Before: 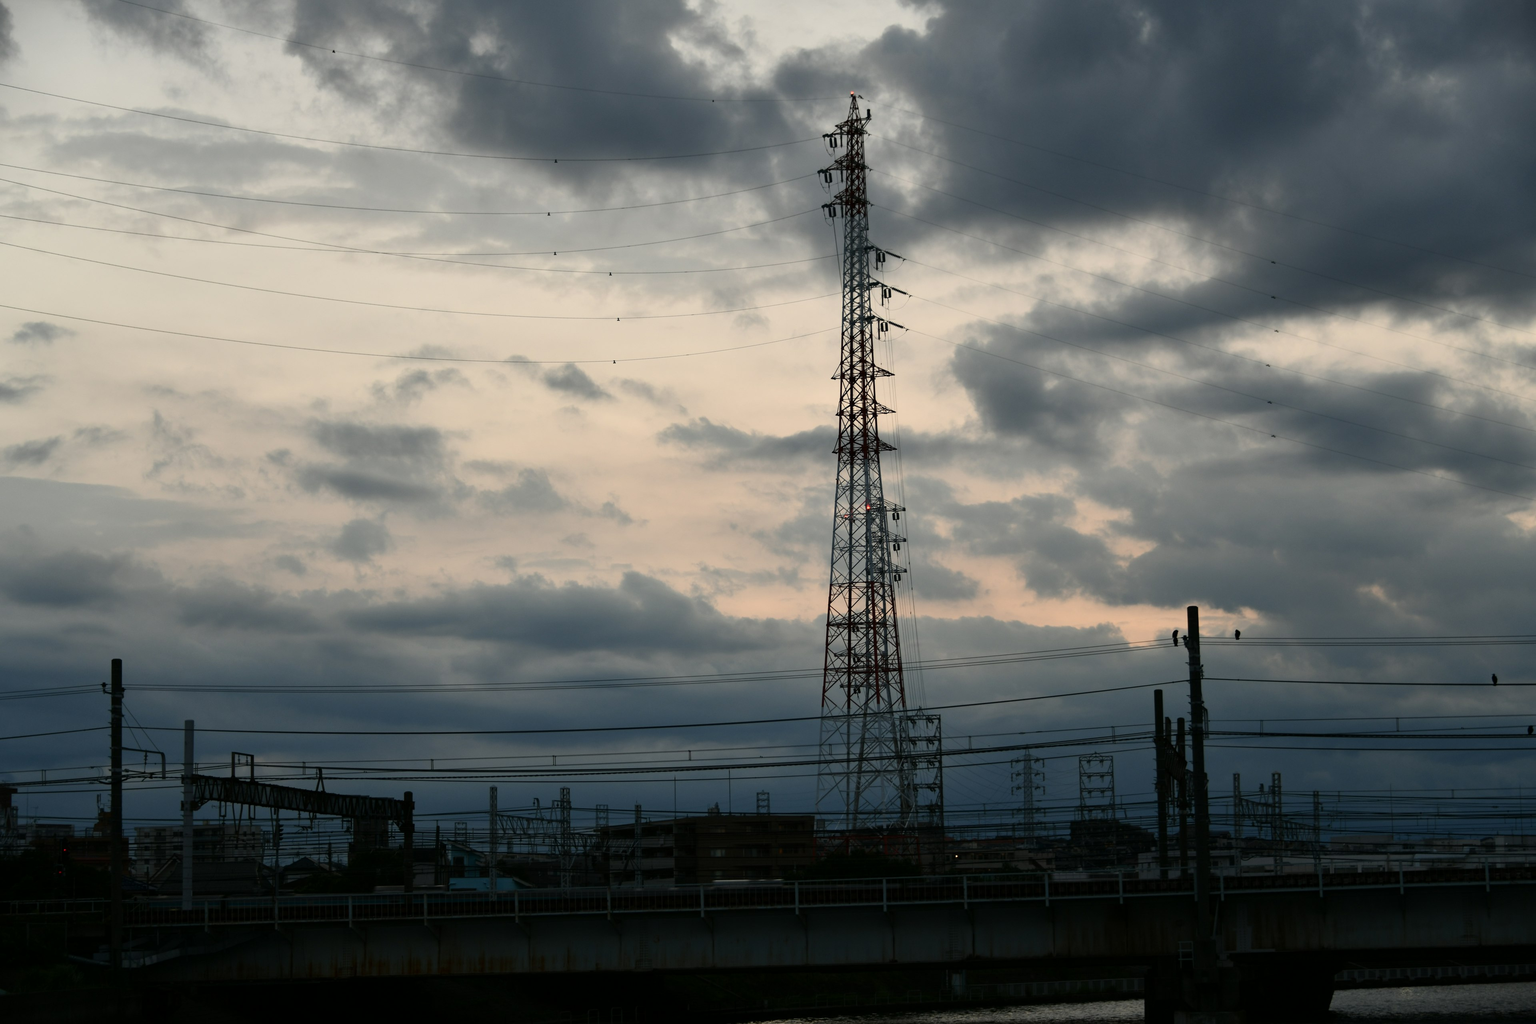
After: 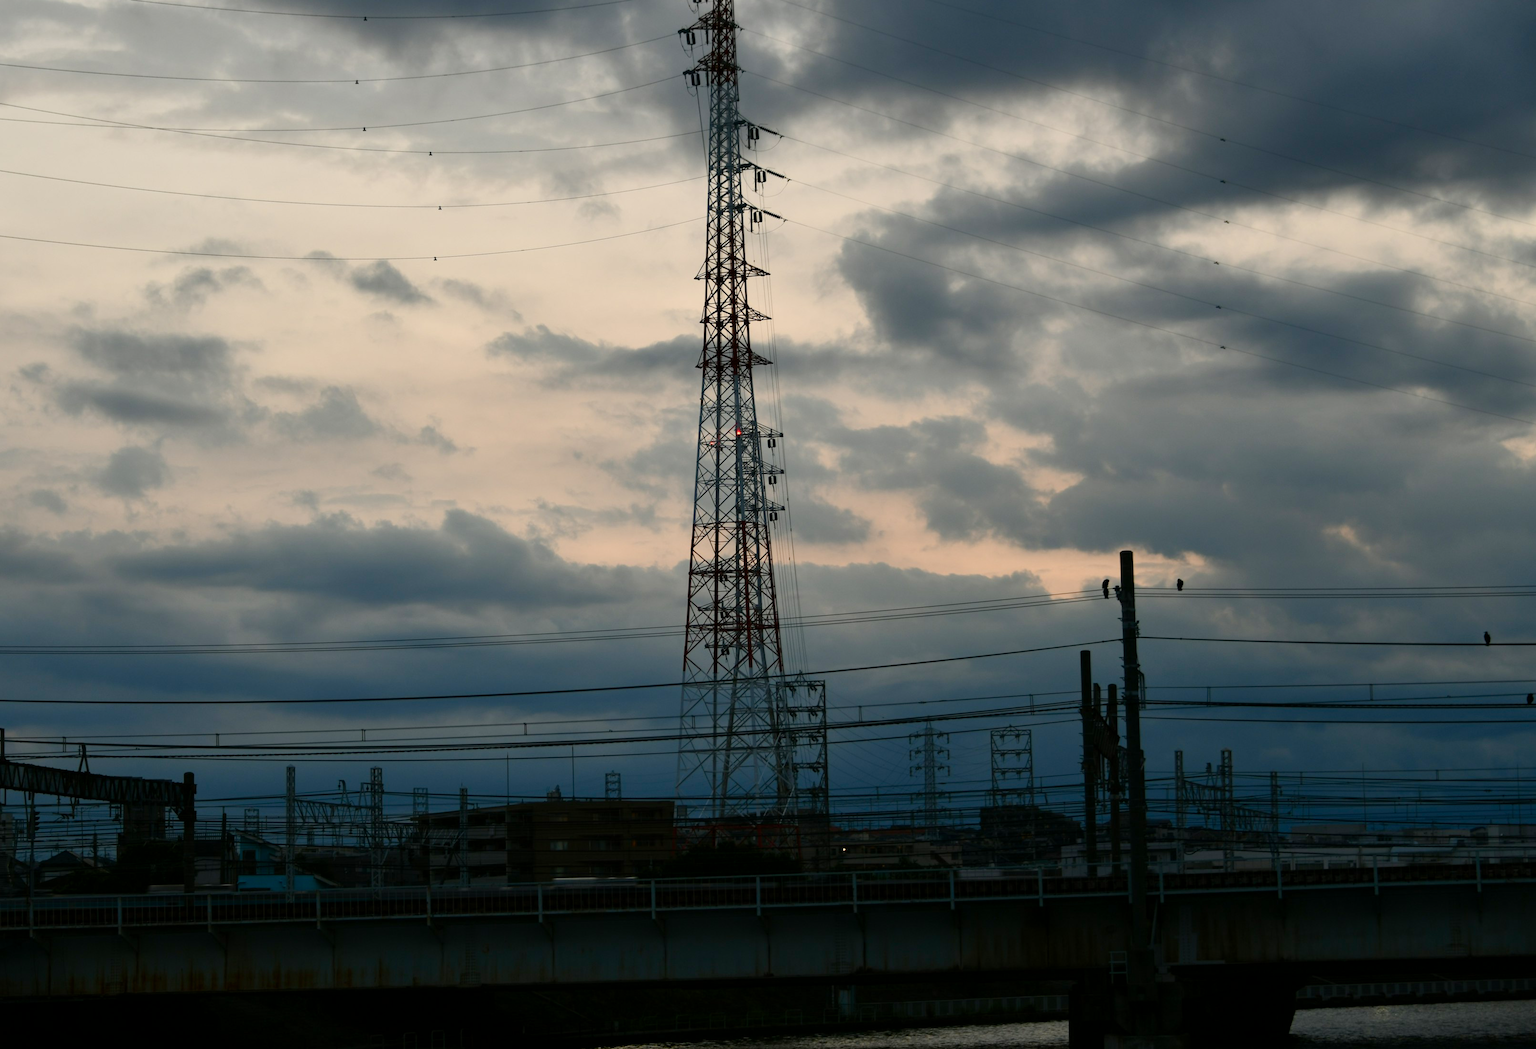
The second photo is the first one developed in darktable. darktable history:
crop: left 16.315%, top 14.246%
color balance rgb: perceptual saturation grading › global saturation 20%, perceptual saturation grading › highlights -25%, perceptual saturation grading › shadows 50%
